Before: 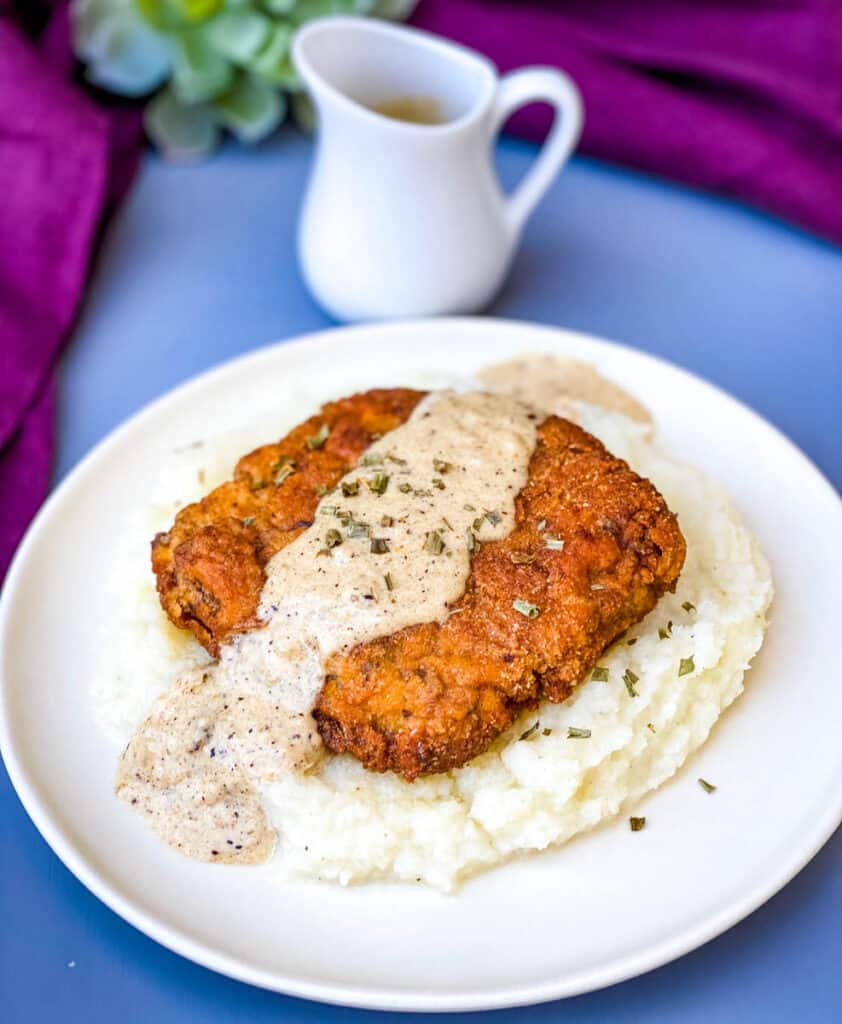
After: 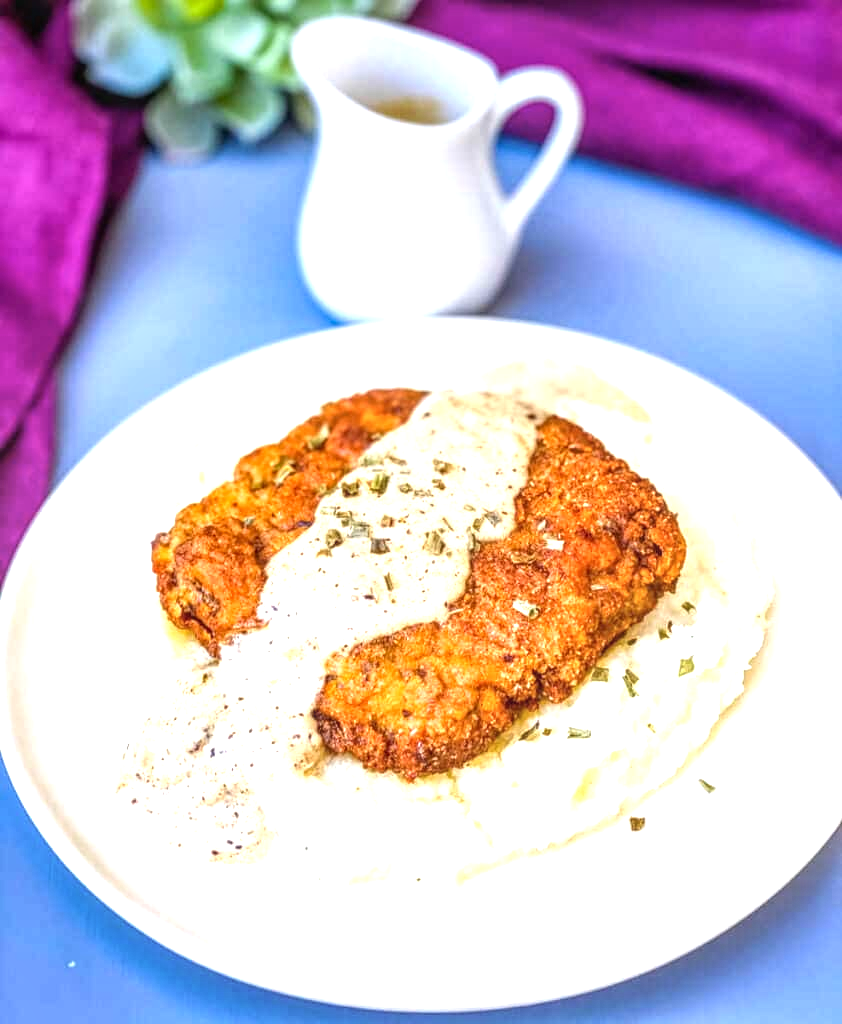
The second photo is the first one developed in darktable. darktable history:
exposure: black level correction 0, exposure 0.89 EV, compensate highlight preservation false
local contrast: highlights 6%, shadows 2%, detail 133%
